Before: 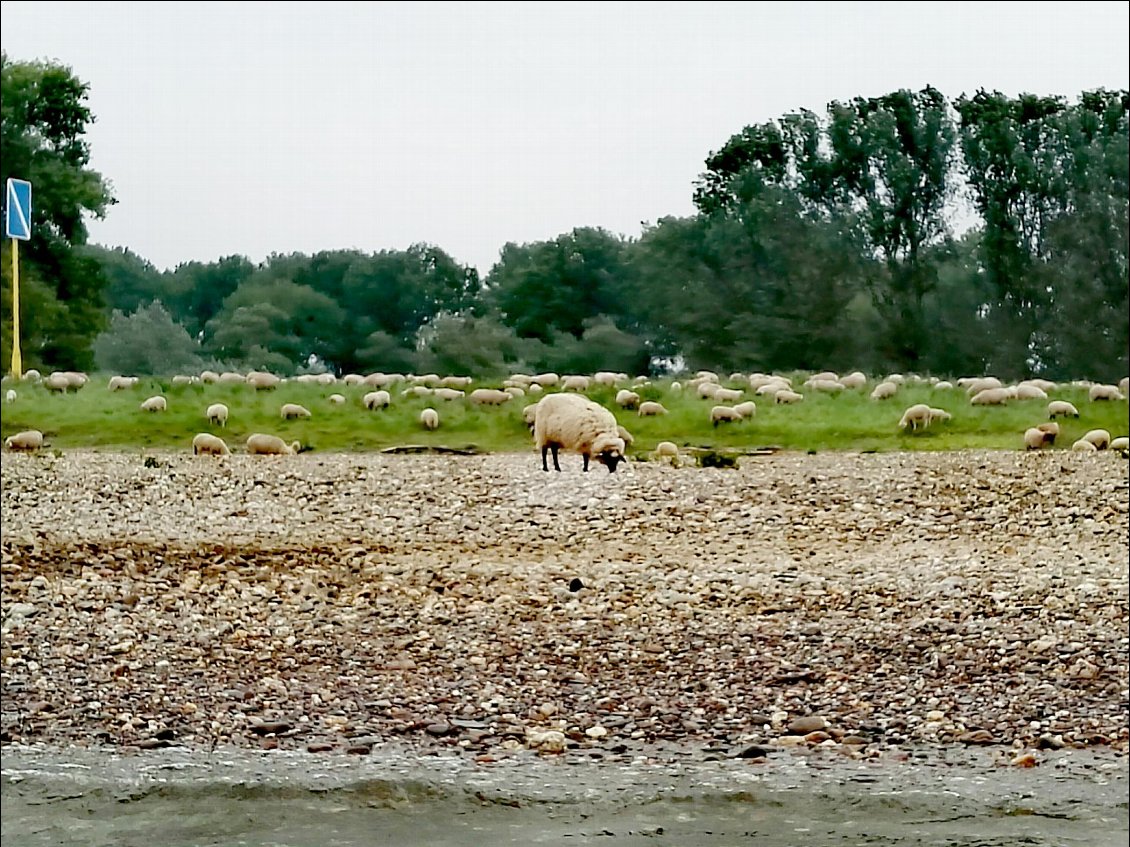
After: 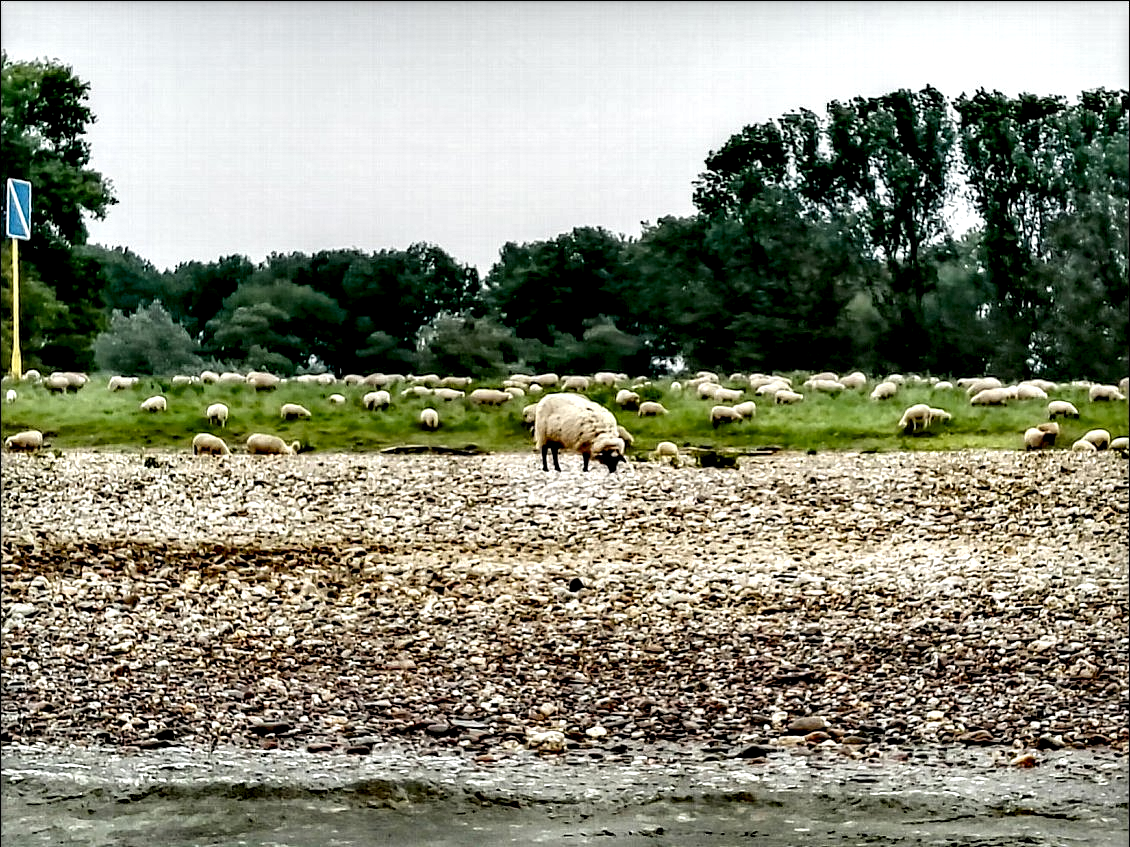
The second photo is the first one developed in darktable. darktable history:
local contrast: shadows 189%, detail 227%
